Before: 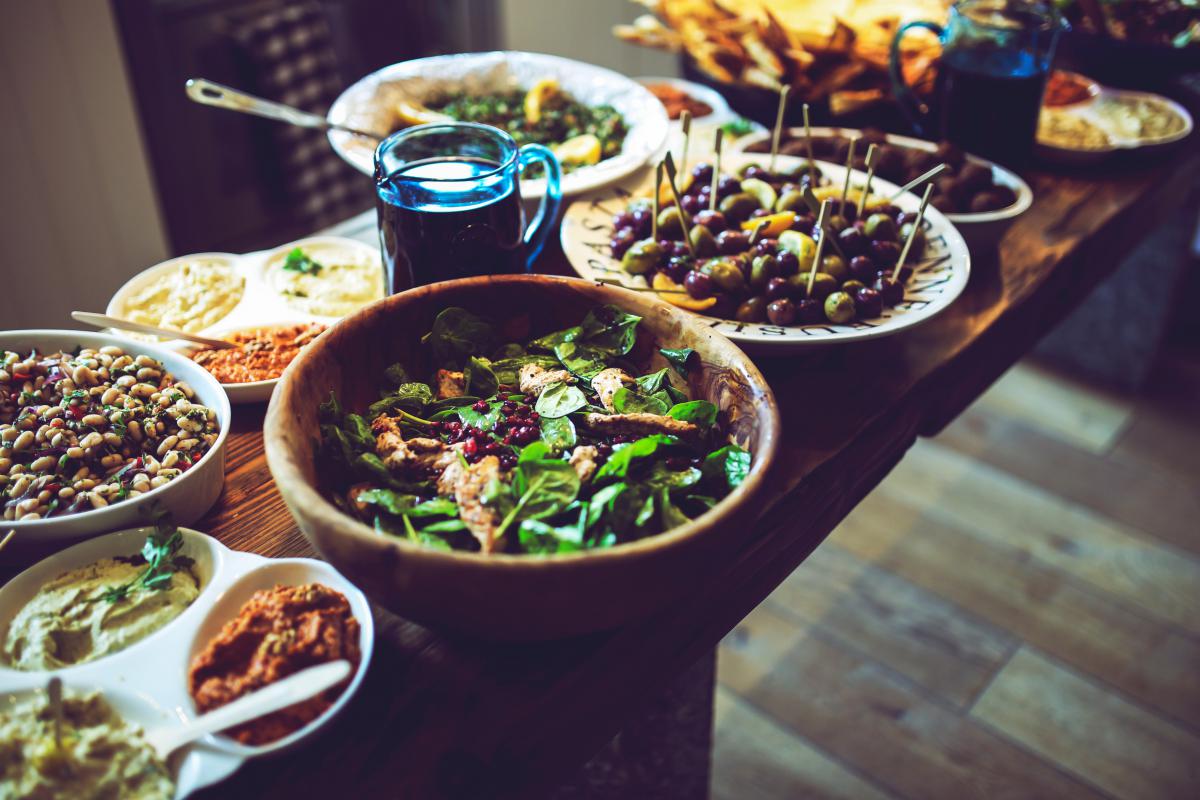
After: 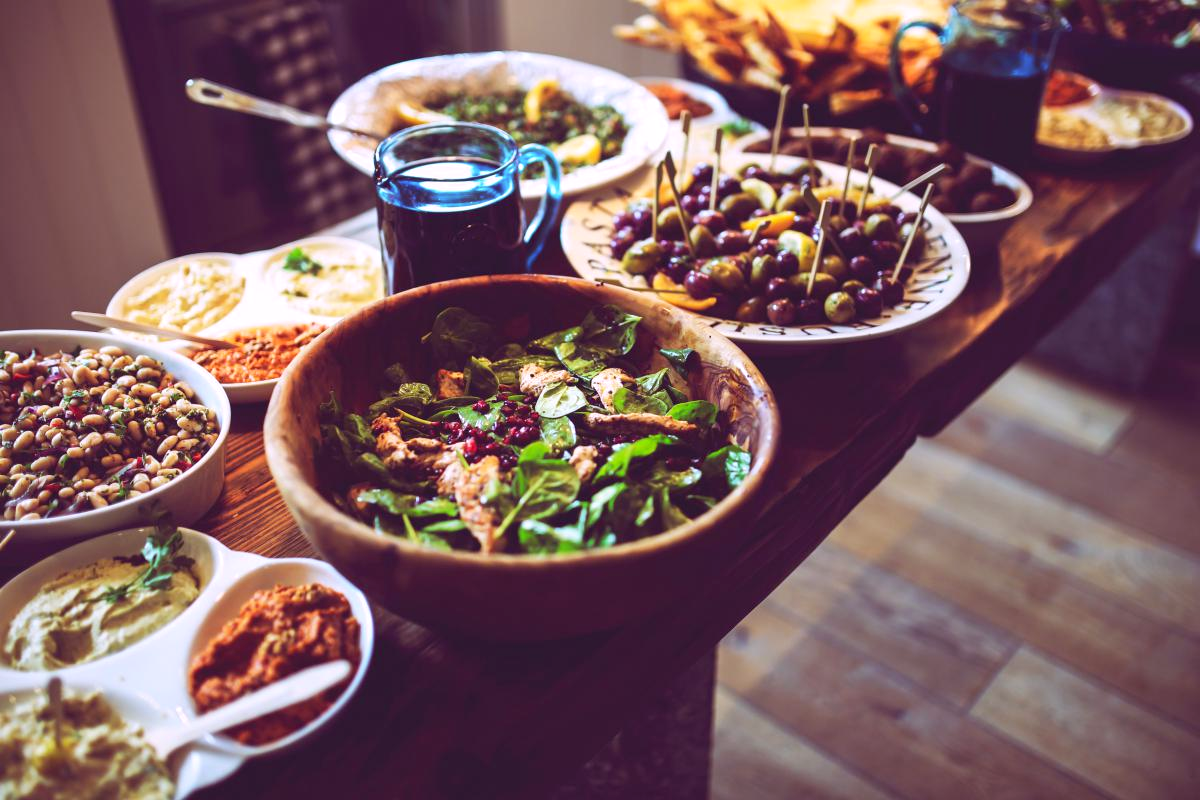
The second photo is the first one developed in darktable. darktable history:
rgb levels: mode RGB, independent channels, levels [[0, 0.474, 1], [0, 0.5, 1], [0, 0.5, 1]]
white balance: red 1.05, blue 1.072
